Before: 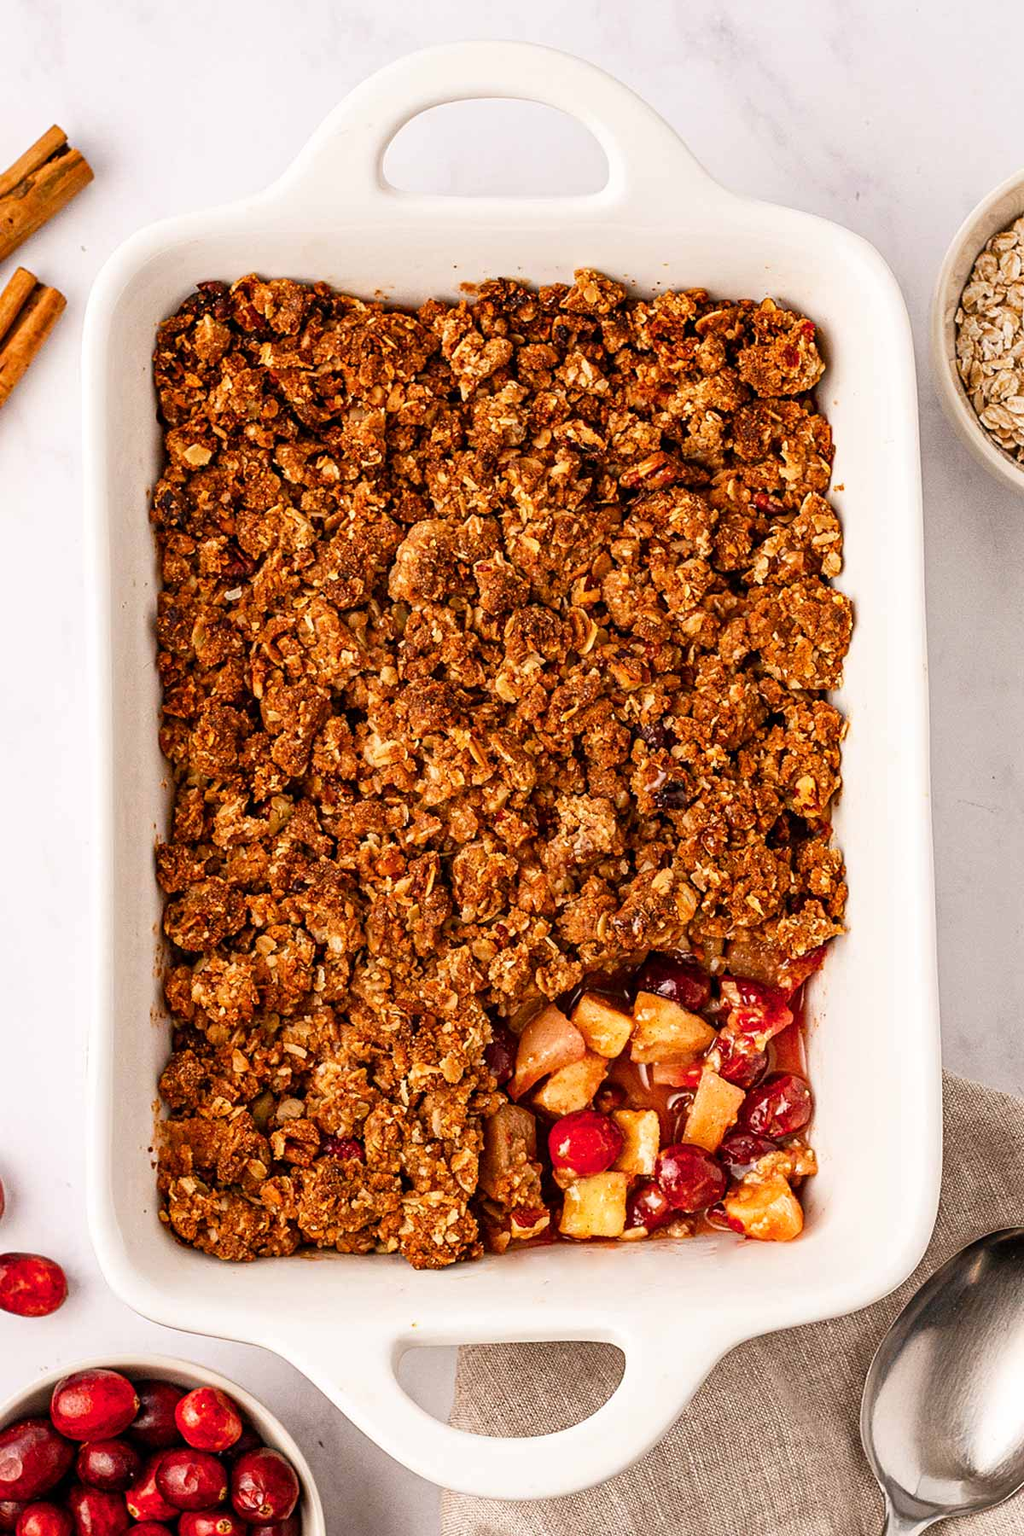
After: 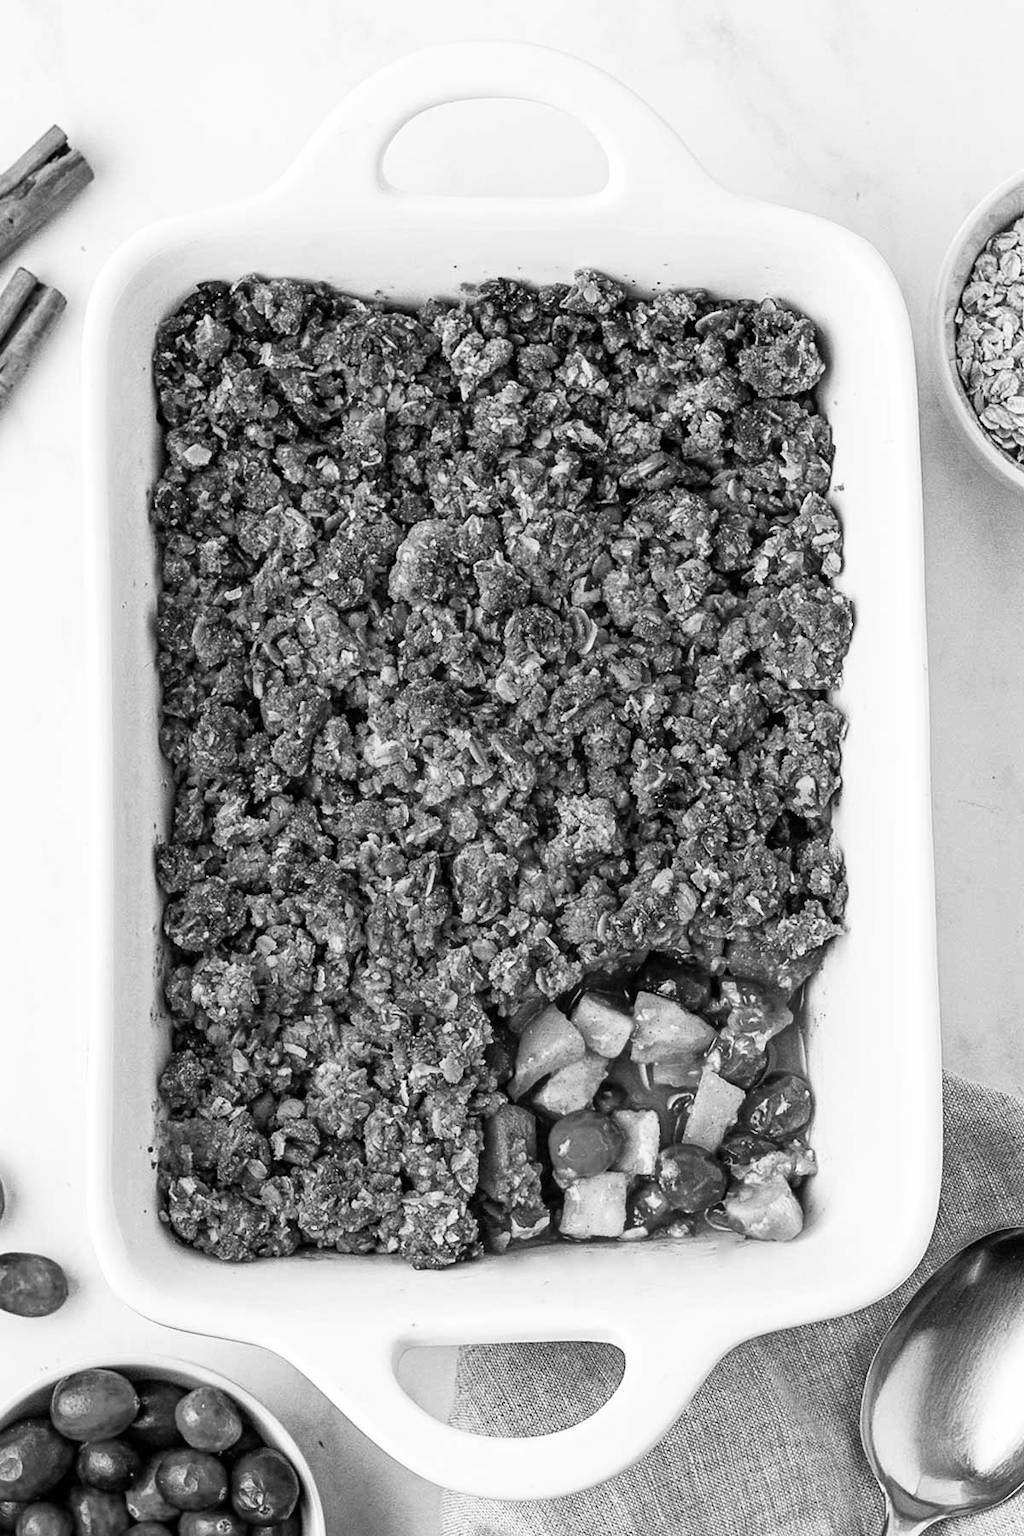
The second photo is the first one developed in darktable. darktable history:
shadows and highlights: shadows 0, highlights 40
monochrome: on, module defaults
tone equalizer: on, module defaults
